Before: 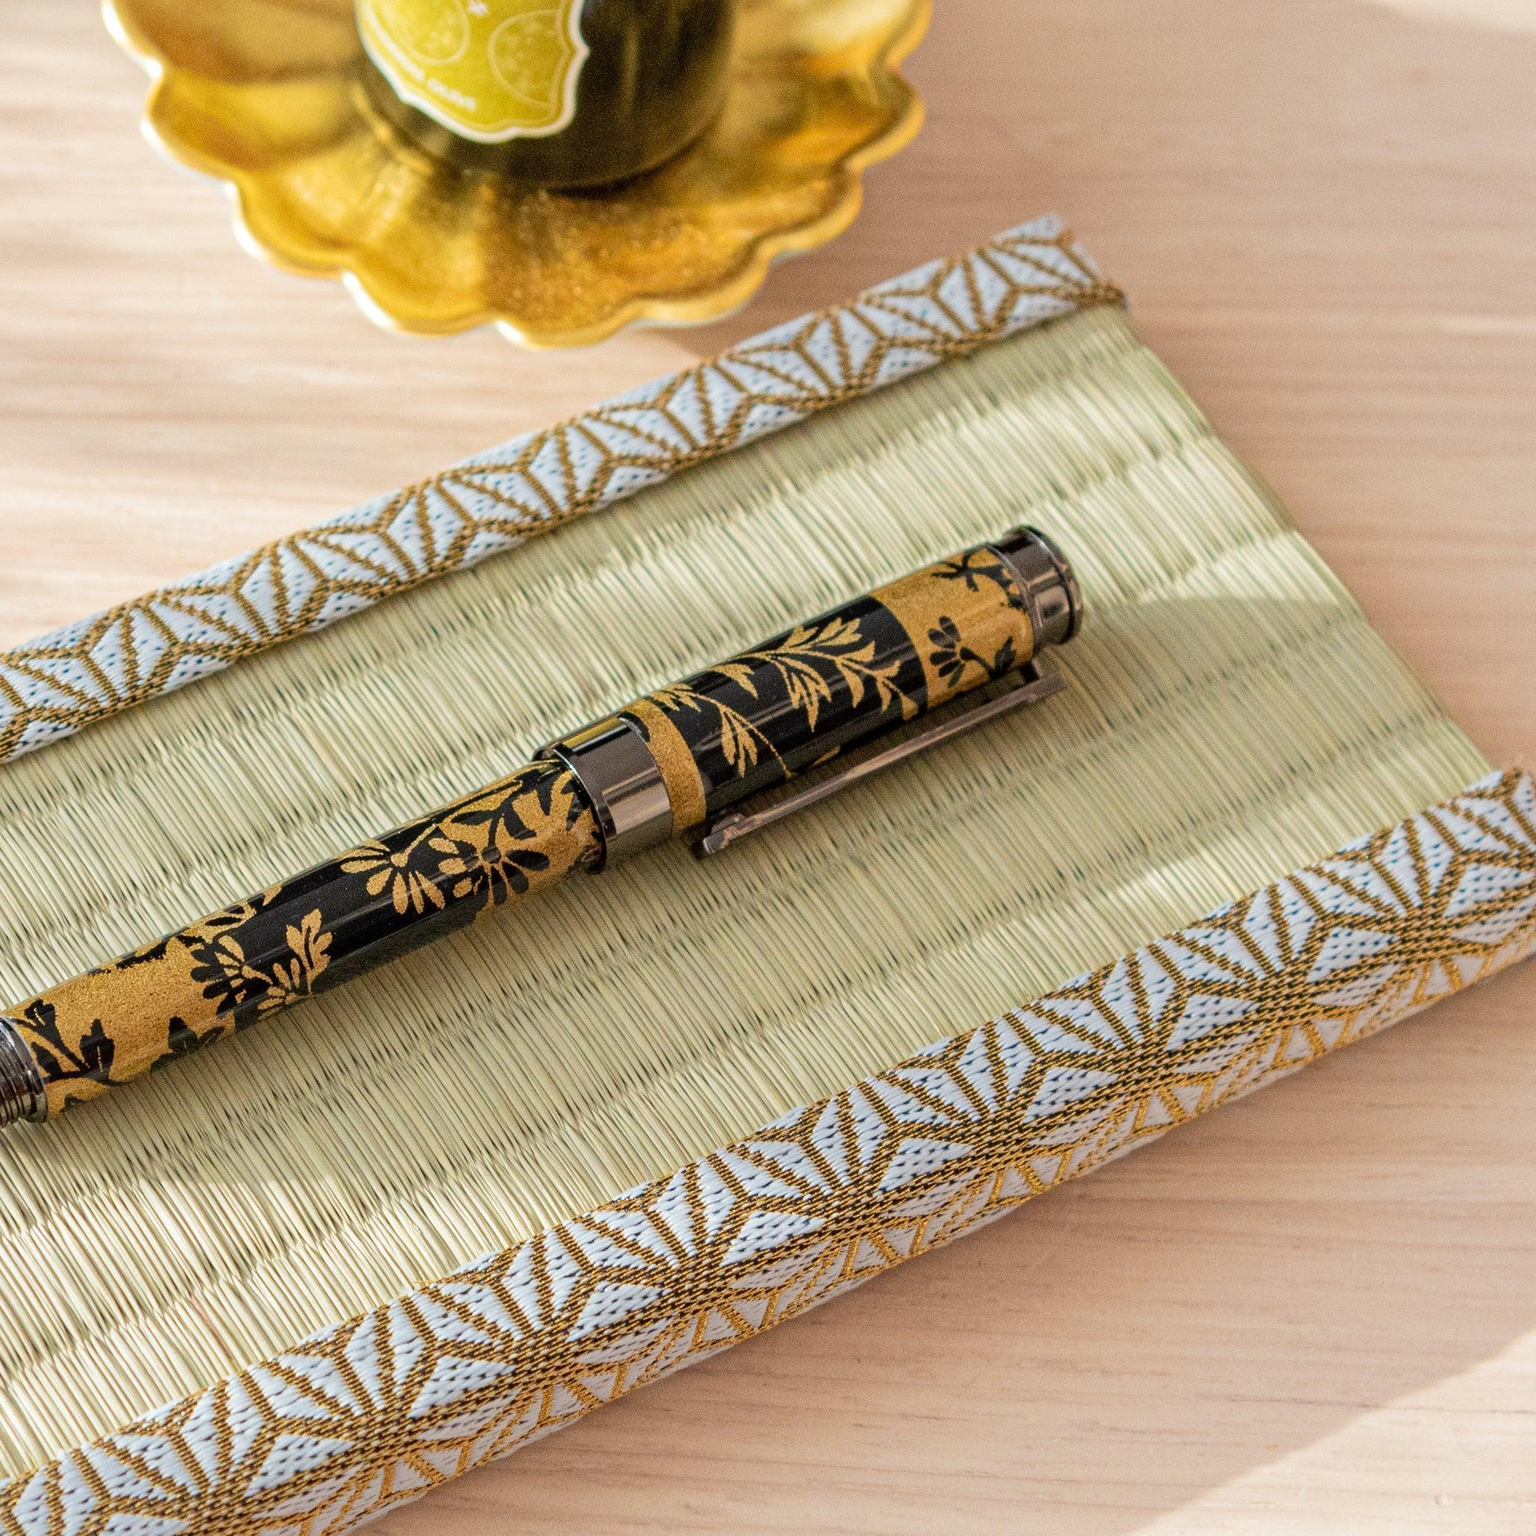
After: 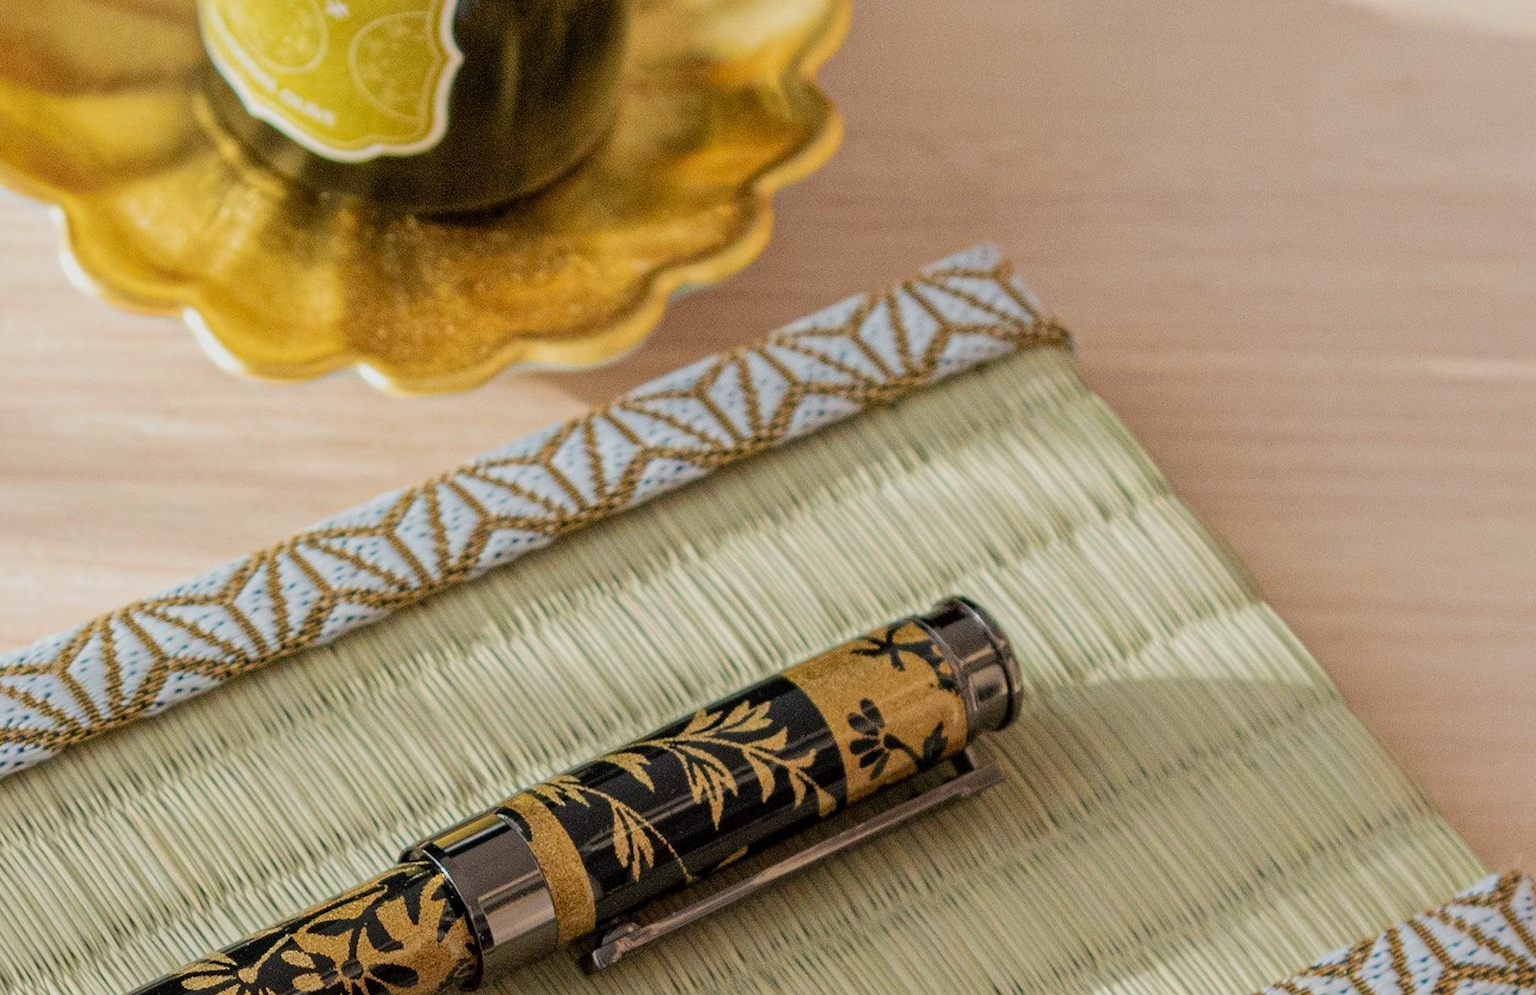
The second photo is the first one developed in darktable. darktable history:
crop and rotate: left 11.812%, bottom 42.776%
exposure: exposure -0.36 EV, compensate highlight preservation false
